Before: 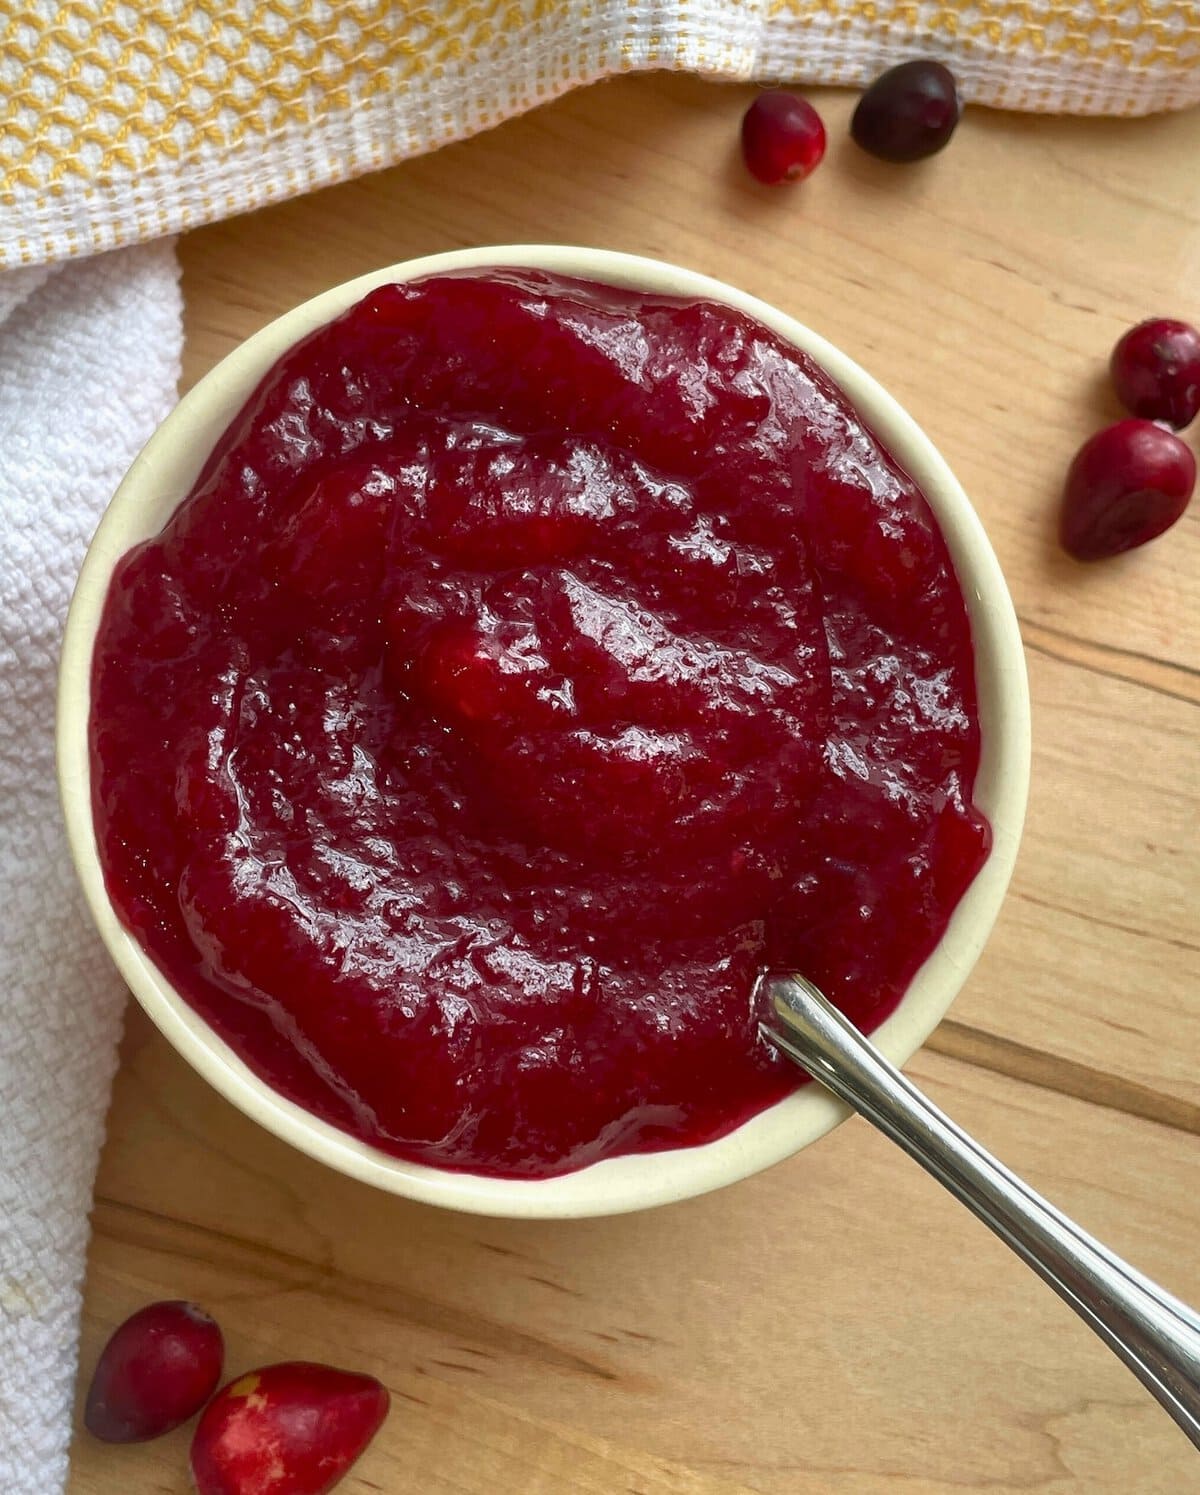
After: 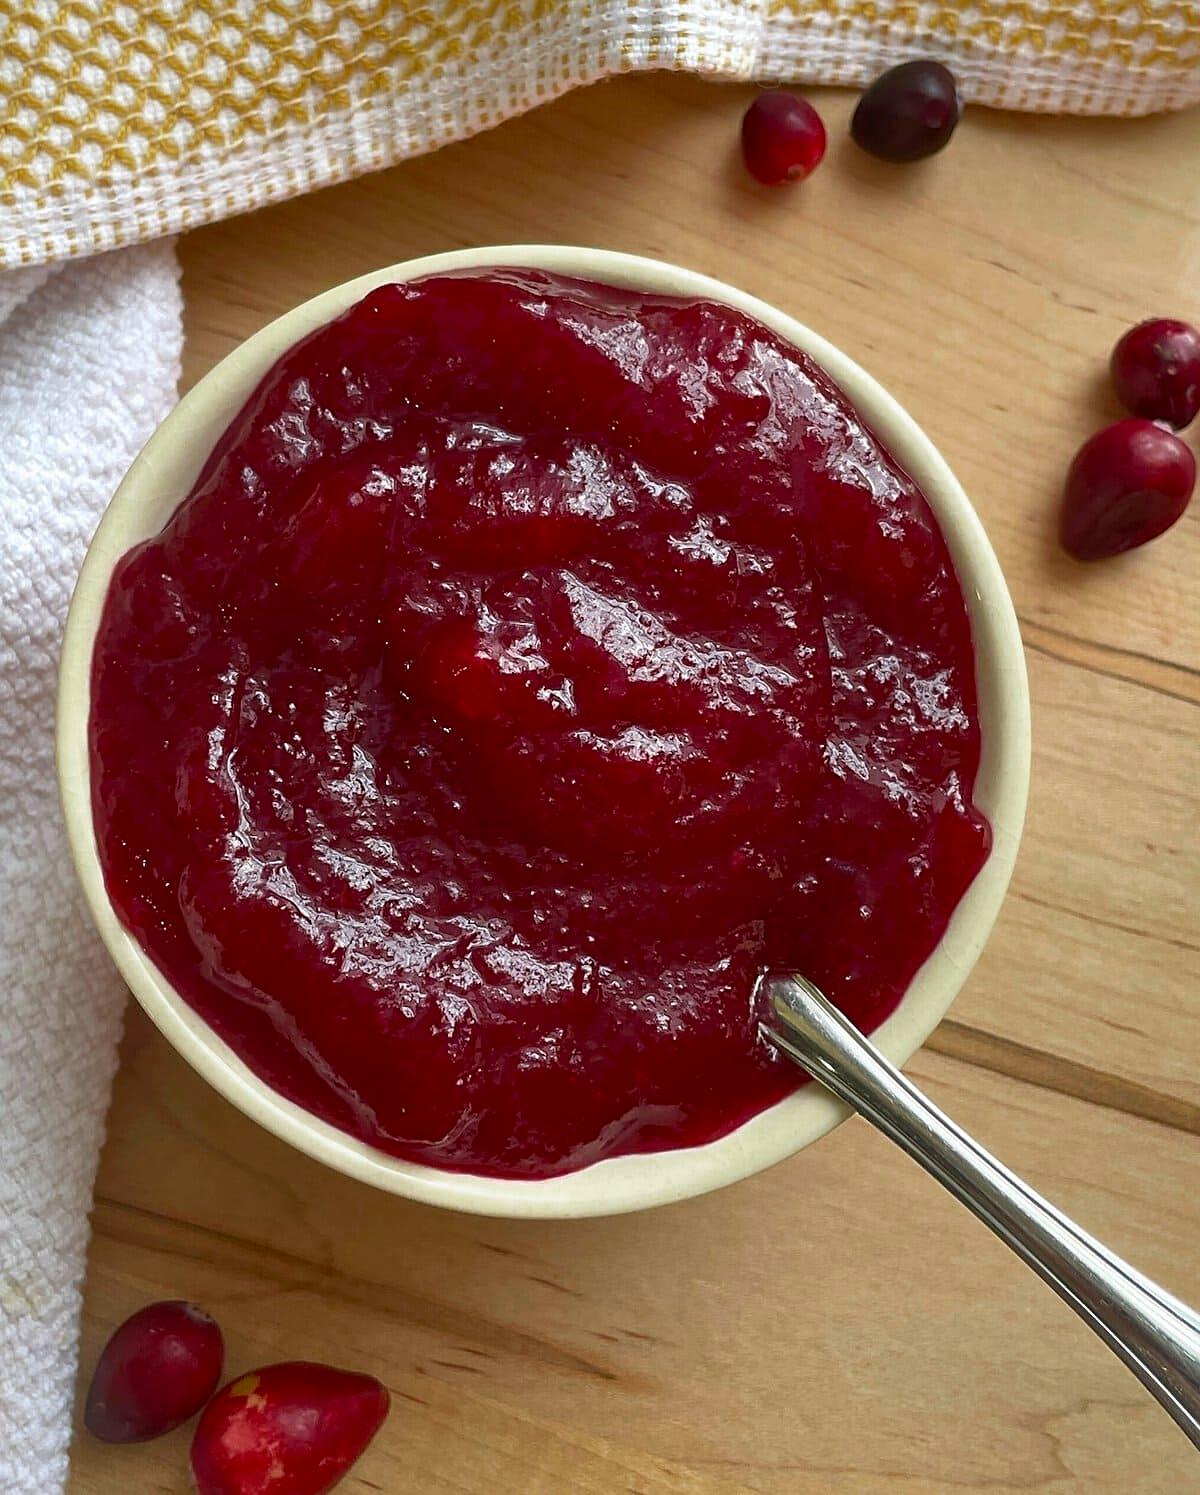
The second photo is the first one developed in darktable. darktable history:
tone equalizer: mask exposure compensation -0.489 EV
sharpen: on, module defaults
color zones: curves: ch0 [(0.27, 0.396) (0.563, 0.504) (0.75, 0.5) (0.787, 0.307)]
